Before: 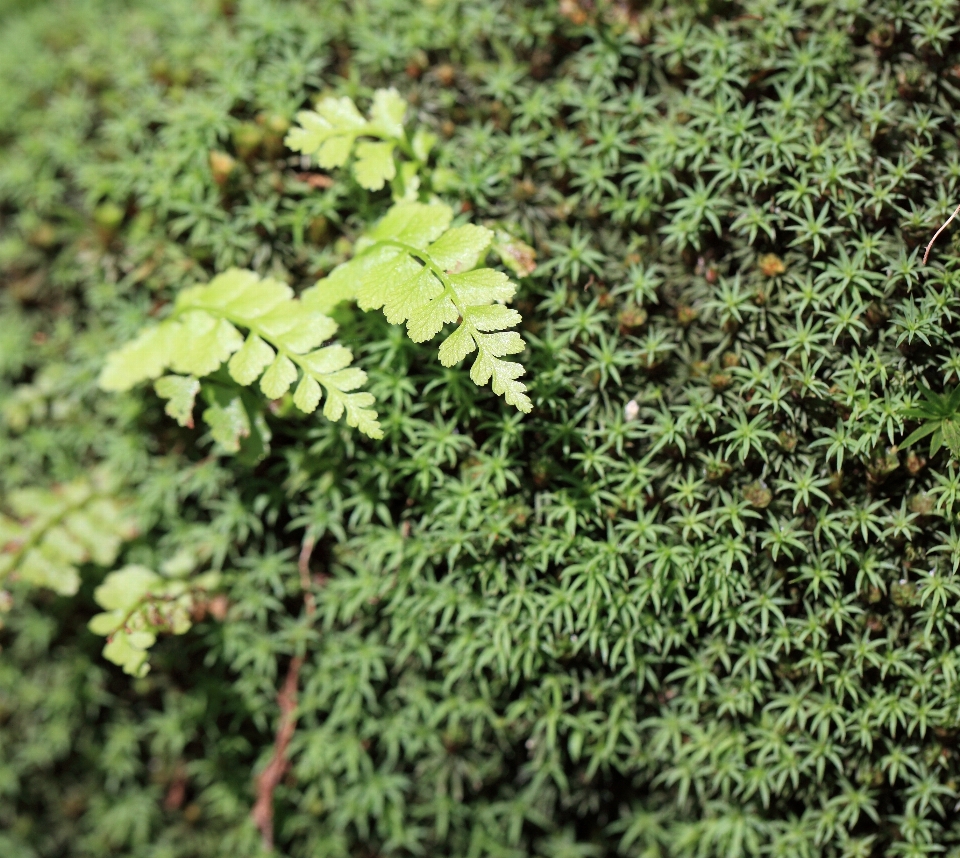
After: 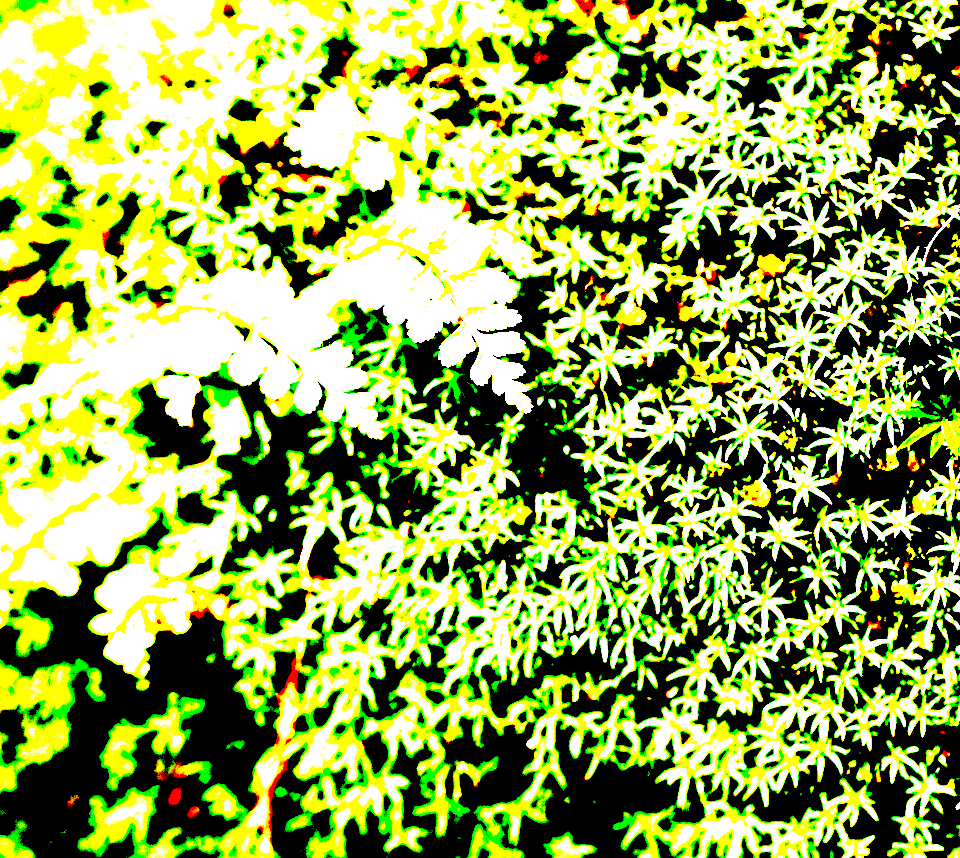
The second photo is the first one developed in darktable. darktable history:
exposure: black level correction 0.1, exposure 3 EV, compensate highlight preservation false
white balance: red 1, blue 1
